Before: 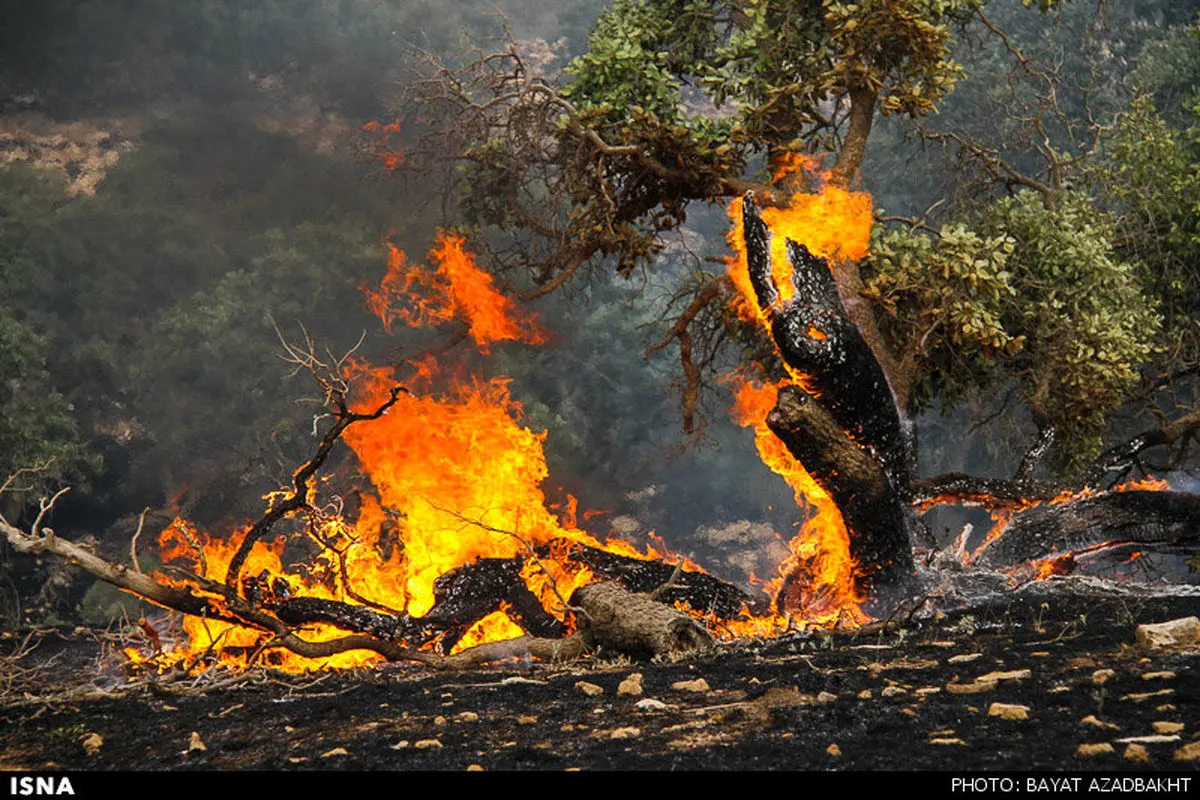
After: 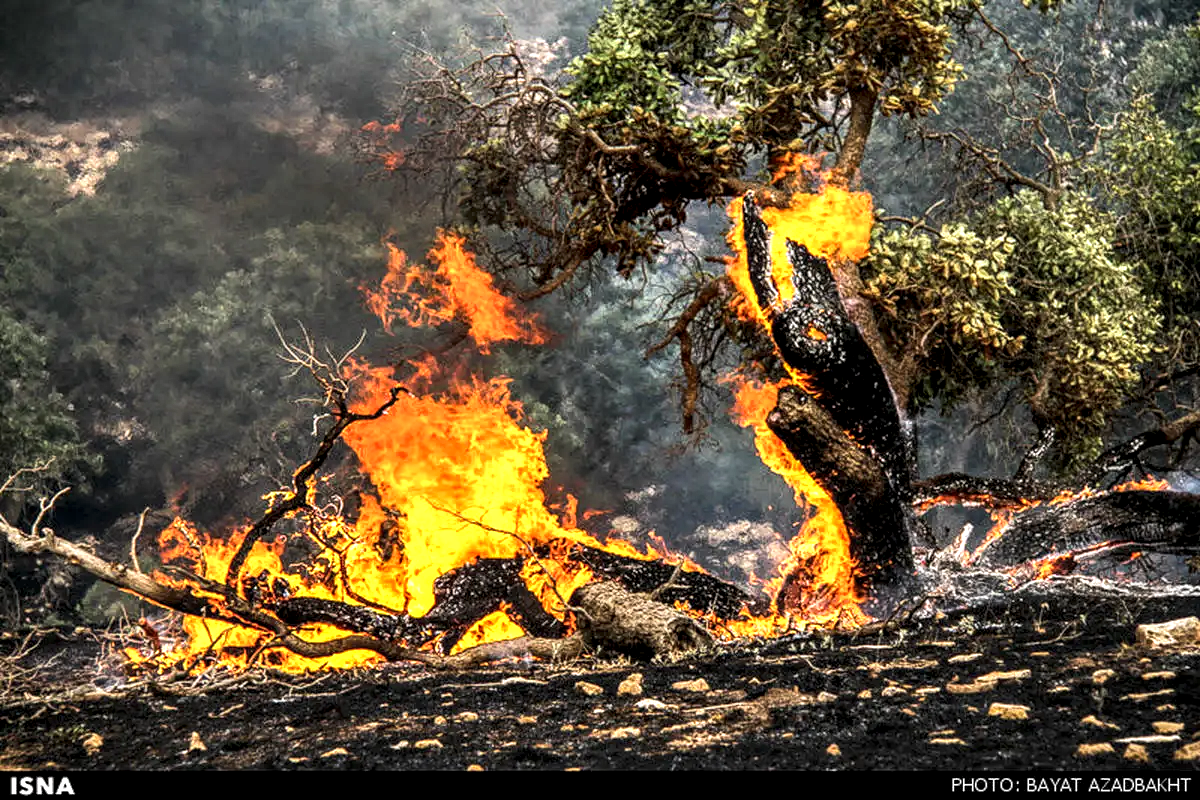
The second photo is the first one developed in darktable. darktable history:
local contrast: highlights 20%, shadows 70%, detail 170%
tone equalizer: -8 EV -0.417 EV, -7 EV -0.389 EV, -6 EV -0.333 EV, -5 EV -0.222 EV, -3 EV 0.222 EV, -2 EV 0.333 EV, -1 EV 0.389 EV, +0 EV 0.417 EV, edges refinement/feathering 500, mask exposure compensation -1.57 EV, preserve details no
exposure: exposure 0.4 EV, compensate highlight preservation false
